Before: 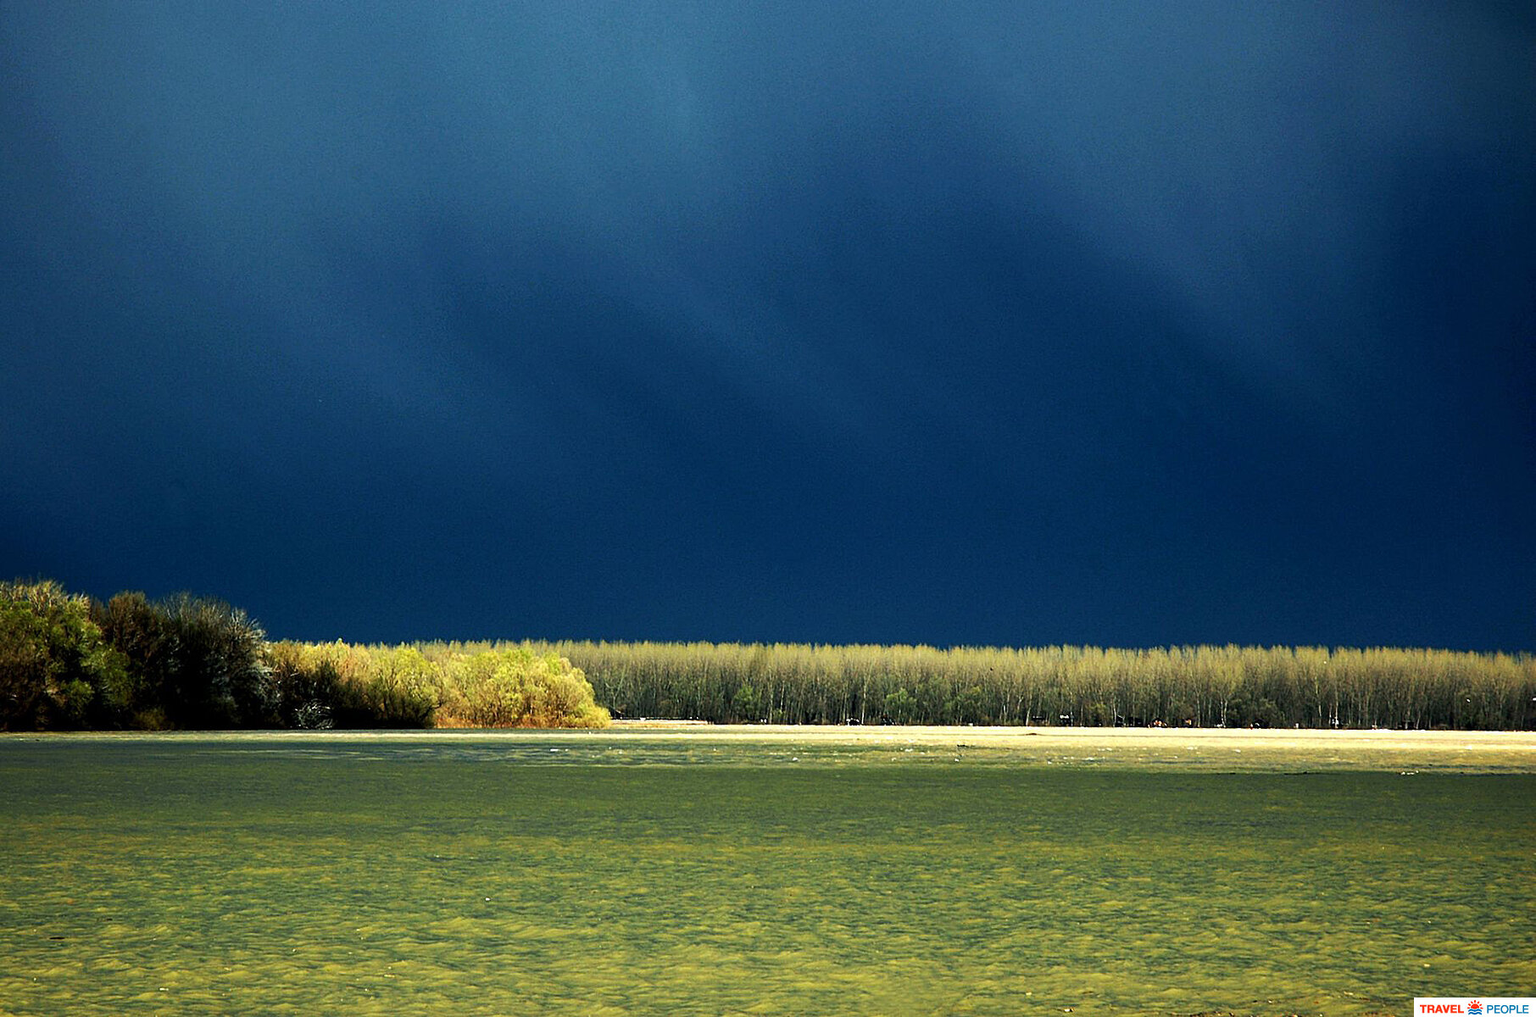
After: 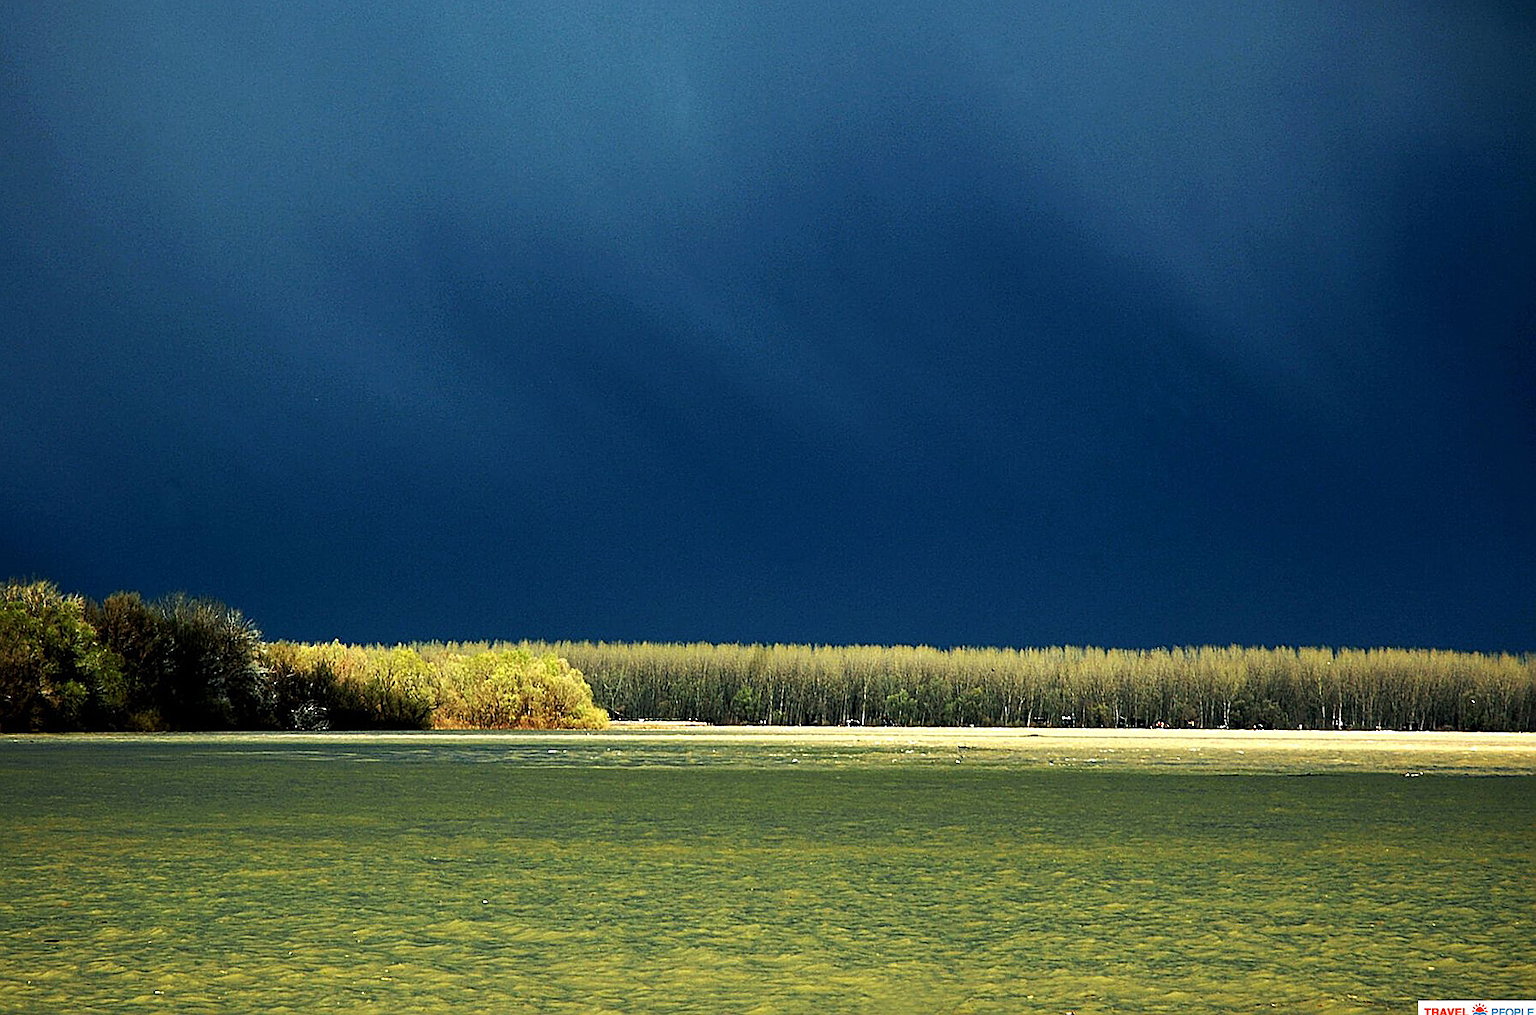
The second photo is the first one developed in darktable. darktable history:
crop: left 0.434%, top 0.485%, right 0.244%, bottom 0.386%
sharpen: on, module defaults
